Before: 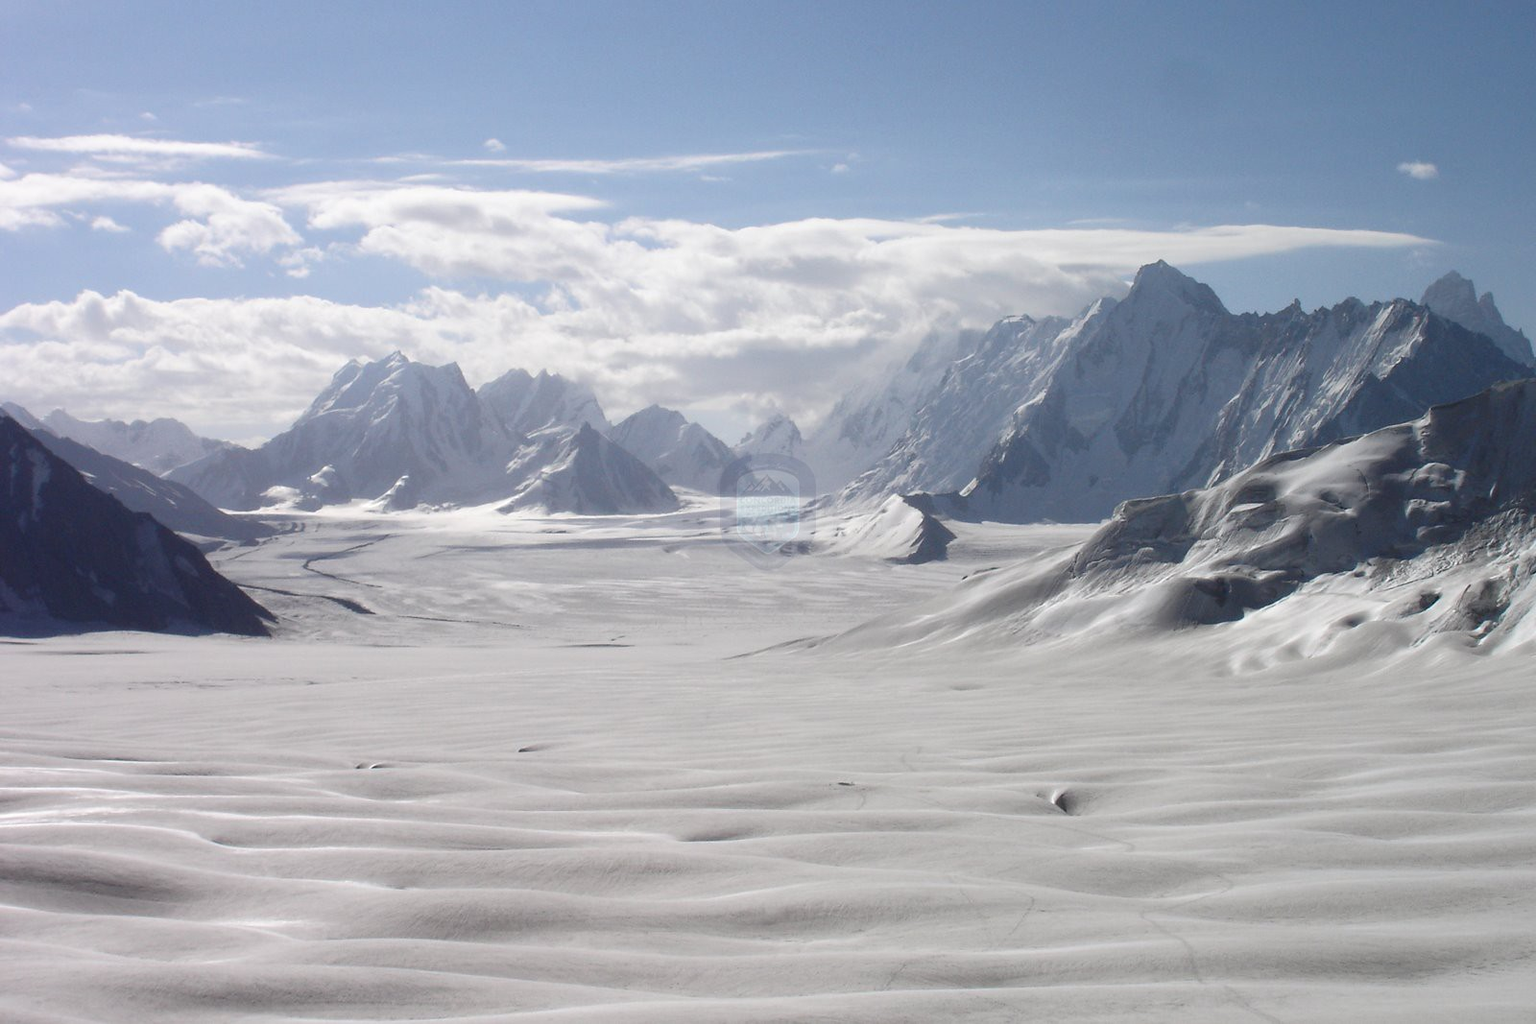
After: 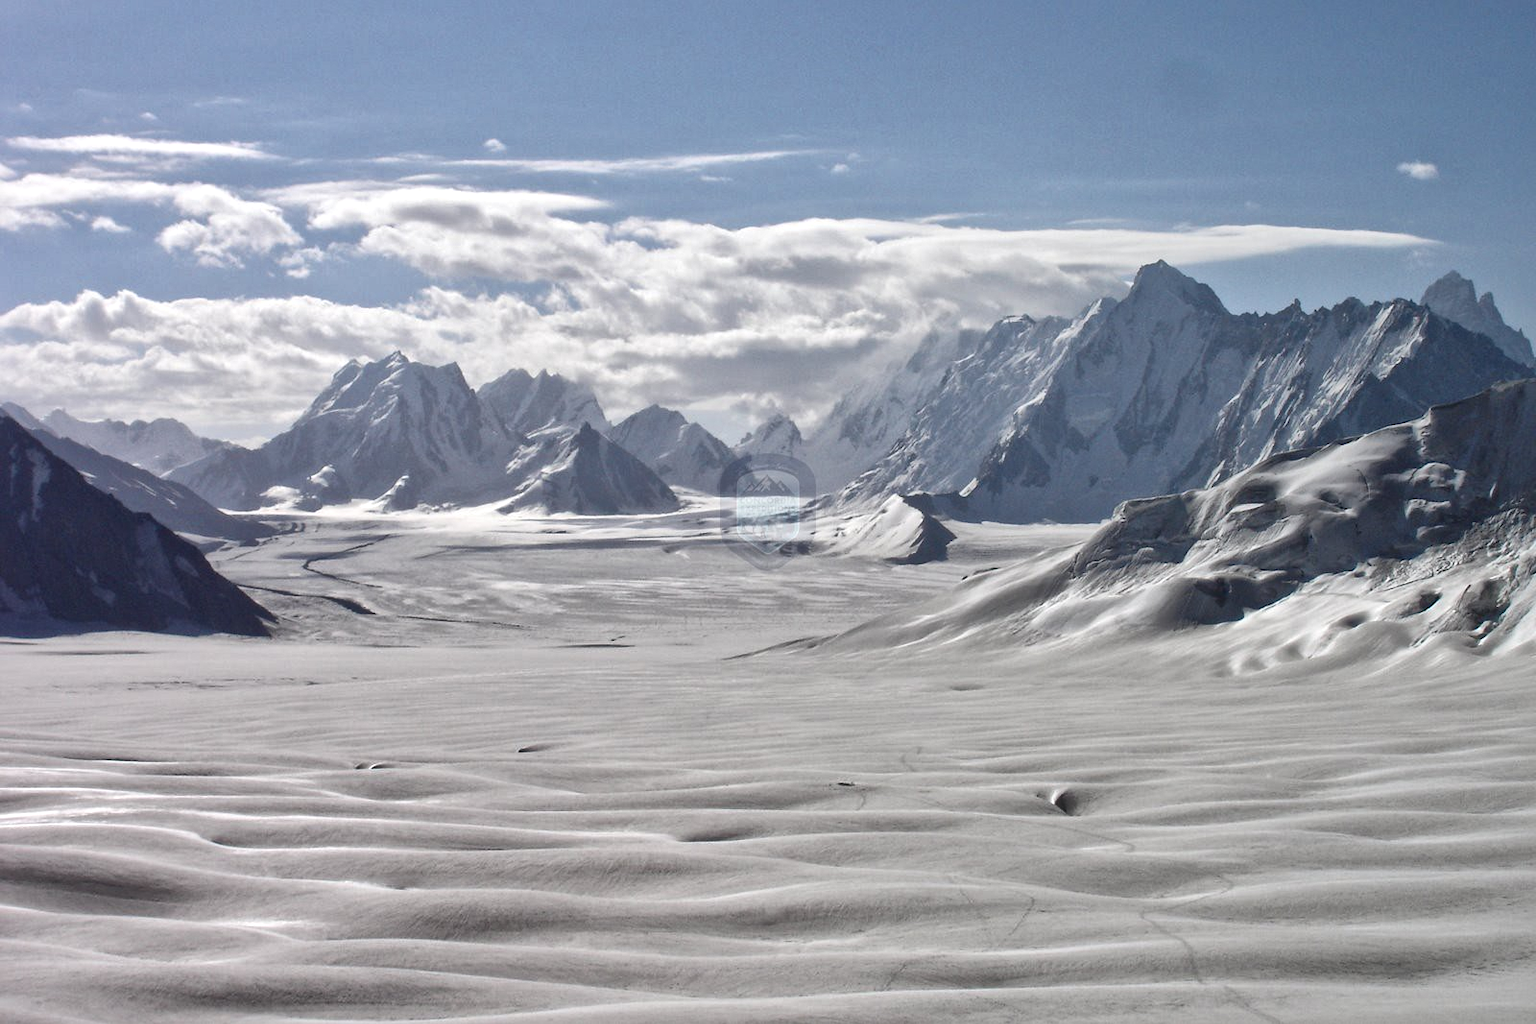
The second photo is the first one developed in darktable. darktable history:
shadows and highlights: low approximation 0.01, soften with gaussian
local contrast: mode bilateral grid, contrast 20, coarseness 19, detail 163%, midtone range 0.2
